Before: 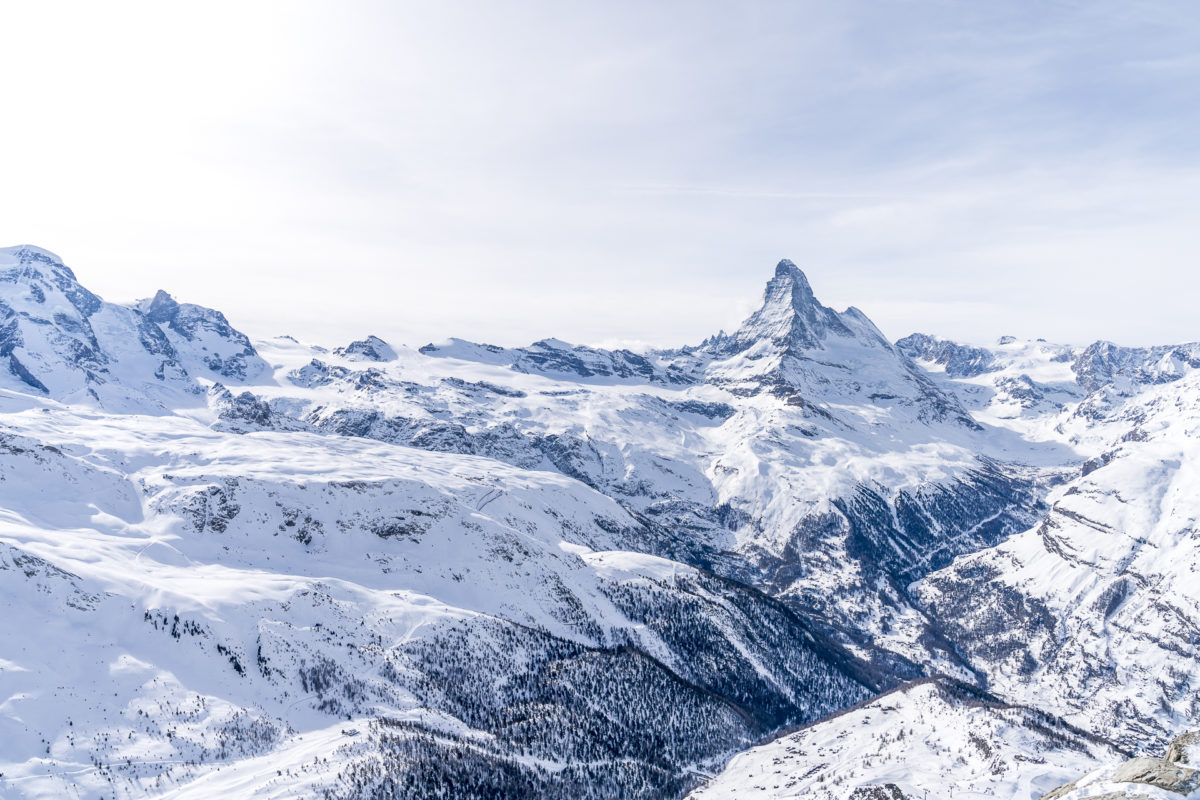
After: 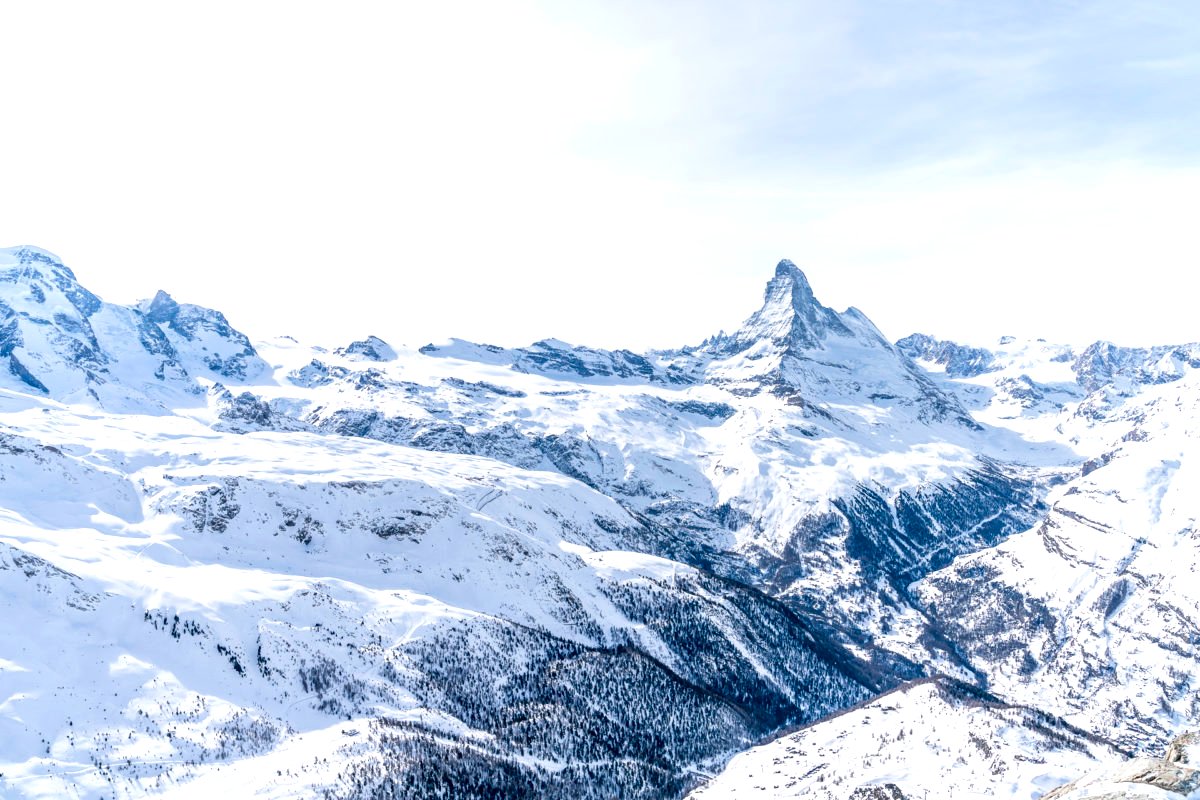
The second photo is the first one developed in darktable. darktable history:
tone equalizer: -8 EV -0.424 EV, -7 EV -0.408 EV, -6 EV -0.297 EV, -5 EV -0.211 EV, -3 EV 0.219 EV, -2 EV 0.352 EV, -1 EV 0.371 EV, +0 EV 0.436 EV
